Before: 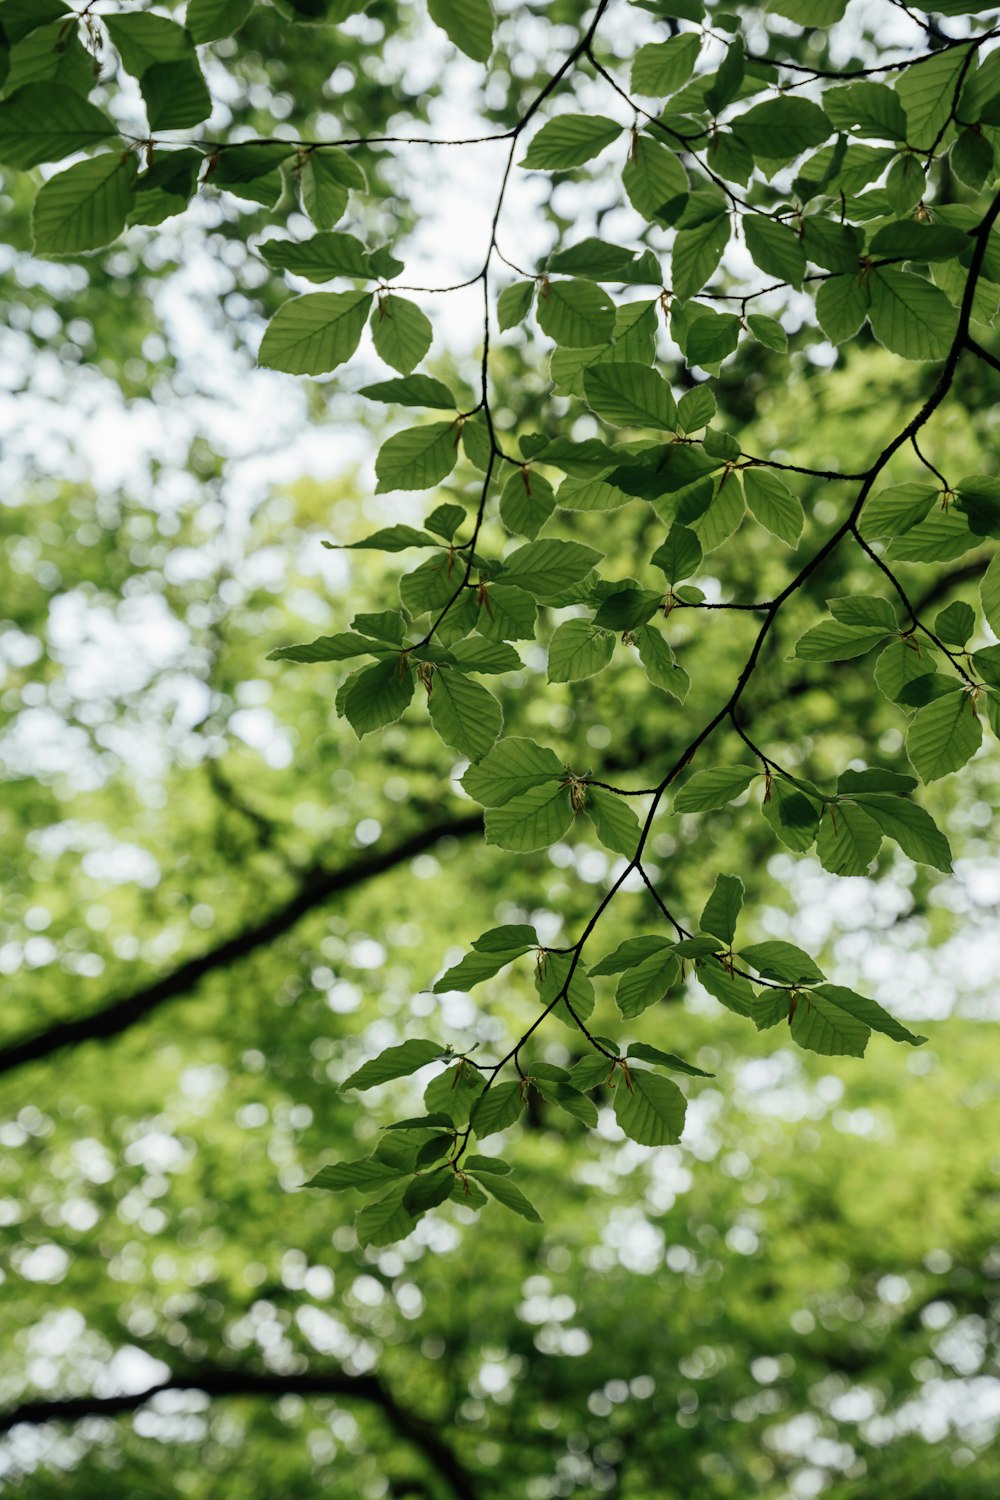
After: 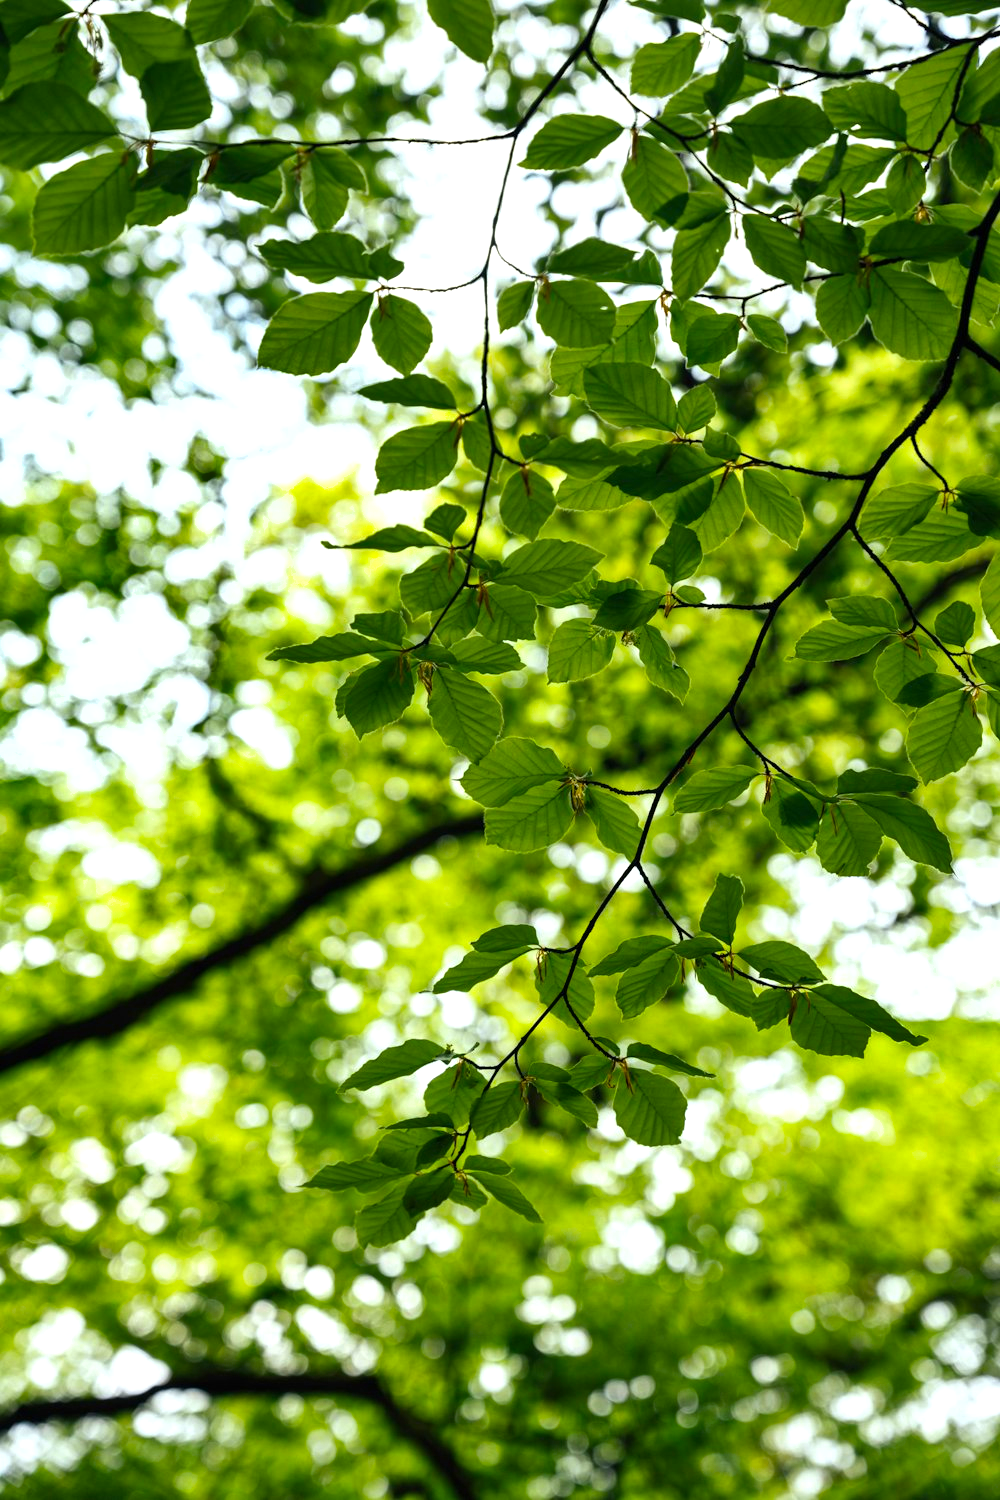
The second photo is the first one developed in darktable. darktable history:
exposure: compensate highlight preservation false
color balance rgb: linear chroma grading › shadows -7.713%, linear chroma grading › global chroma 9.862%, perceptual saturation grading › global saturation 24.934%, perceptual brilliance grading › global brilliance 17.651%, global vibrance 20%
shadows and highlights: low approximation 0.01, soften with gaussian
